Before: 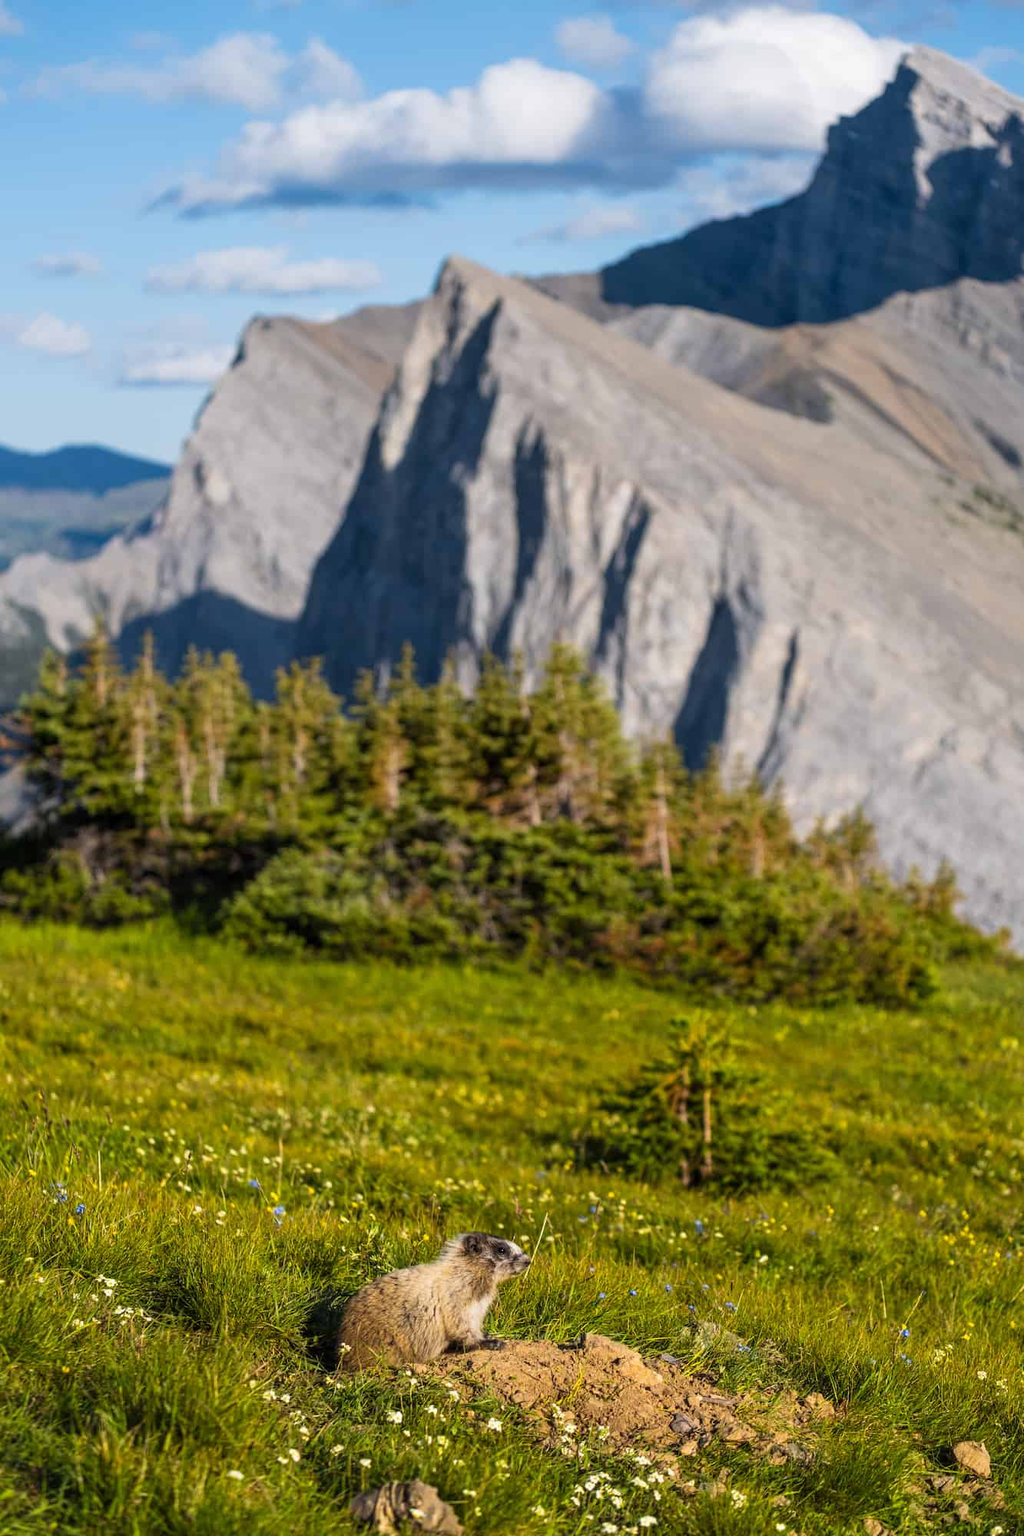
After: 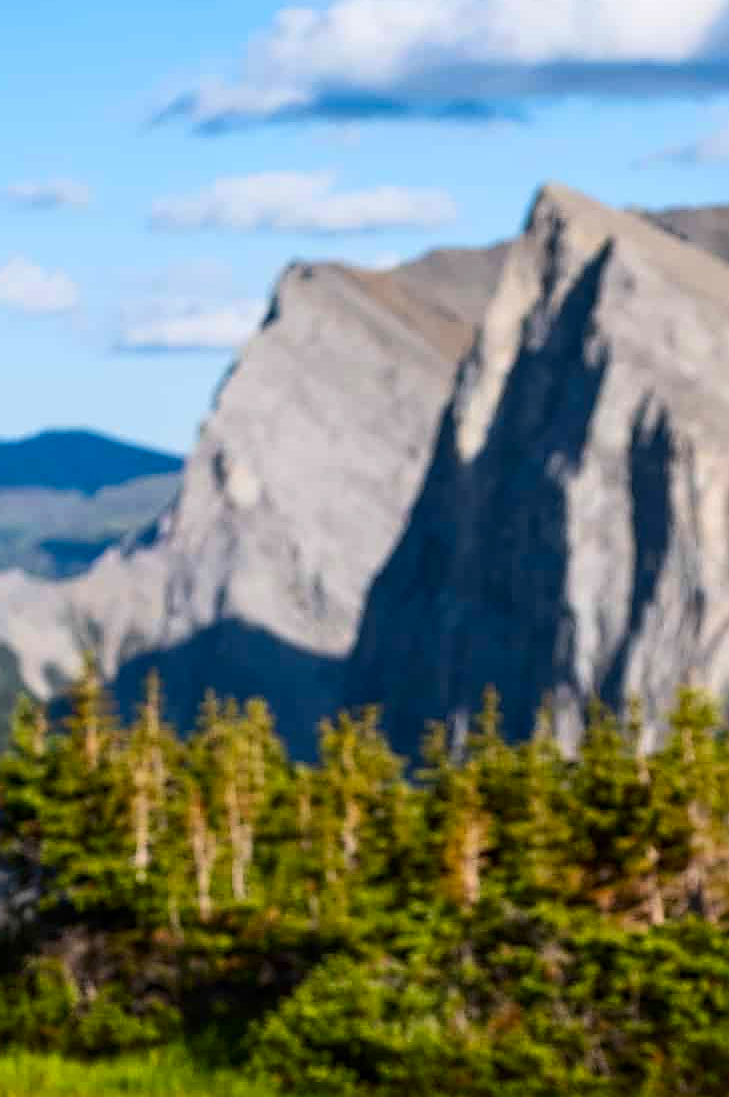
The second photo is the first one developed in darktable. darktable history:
crop and rotate: left 3.047%, top 7.509%, right 42.236%, bottom 37.598%
contrast brightness saturation: contrast 0.18, saturation 0.3
sharpen: on, module defaults
